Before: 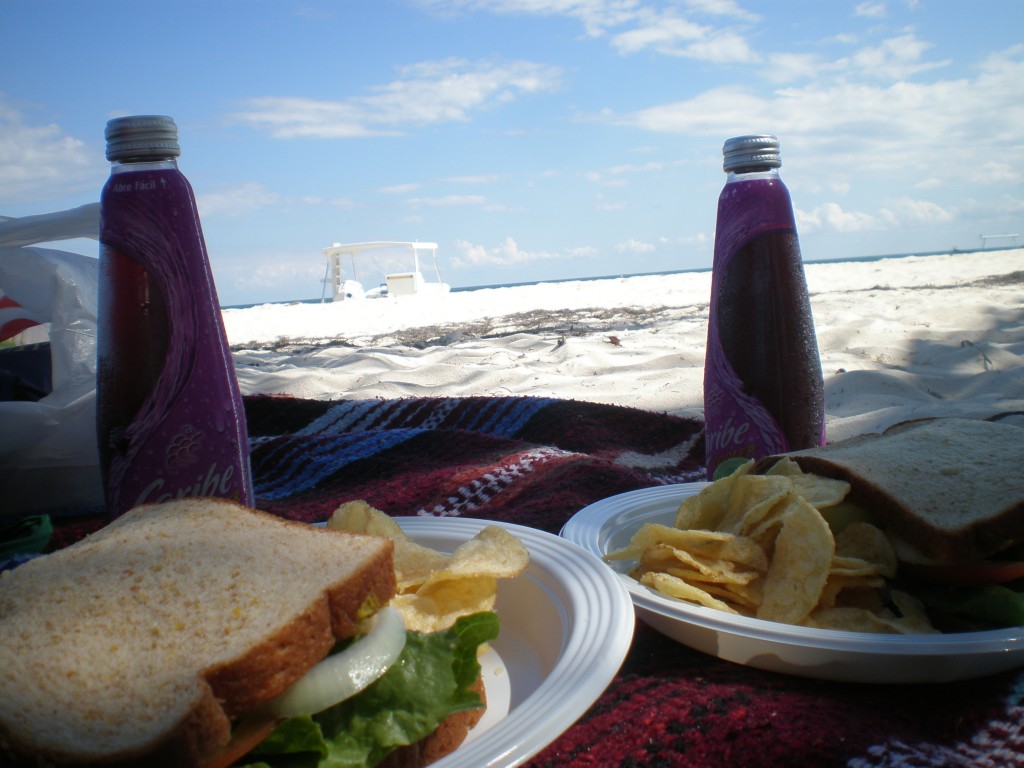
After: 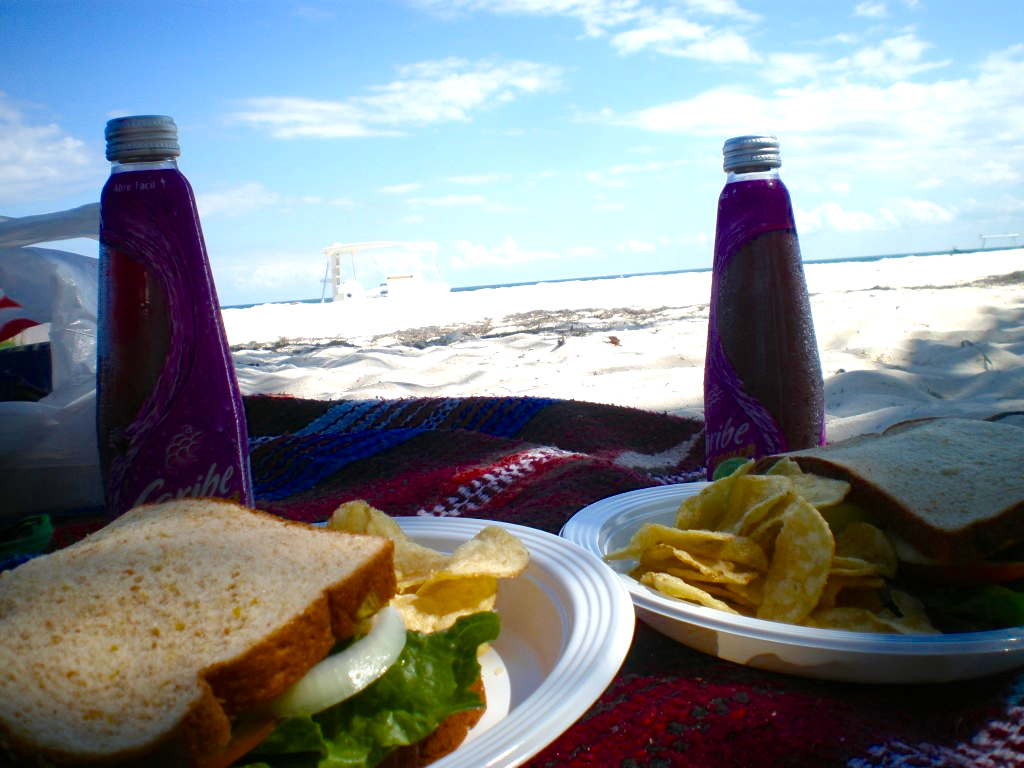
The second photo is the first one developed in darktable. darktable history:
color balance rgb: perceptual saturation grading › global saturation 20.312%, perceptual saturation grading › highlights -19.987%, perceptual saturation grading › shadows 29.801%, perceptual brilliance grading › global brilliance 24.182%, global vibrance 16.513%, saturation formula JzAzBz (2021)
